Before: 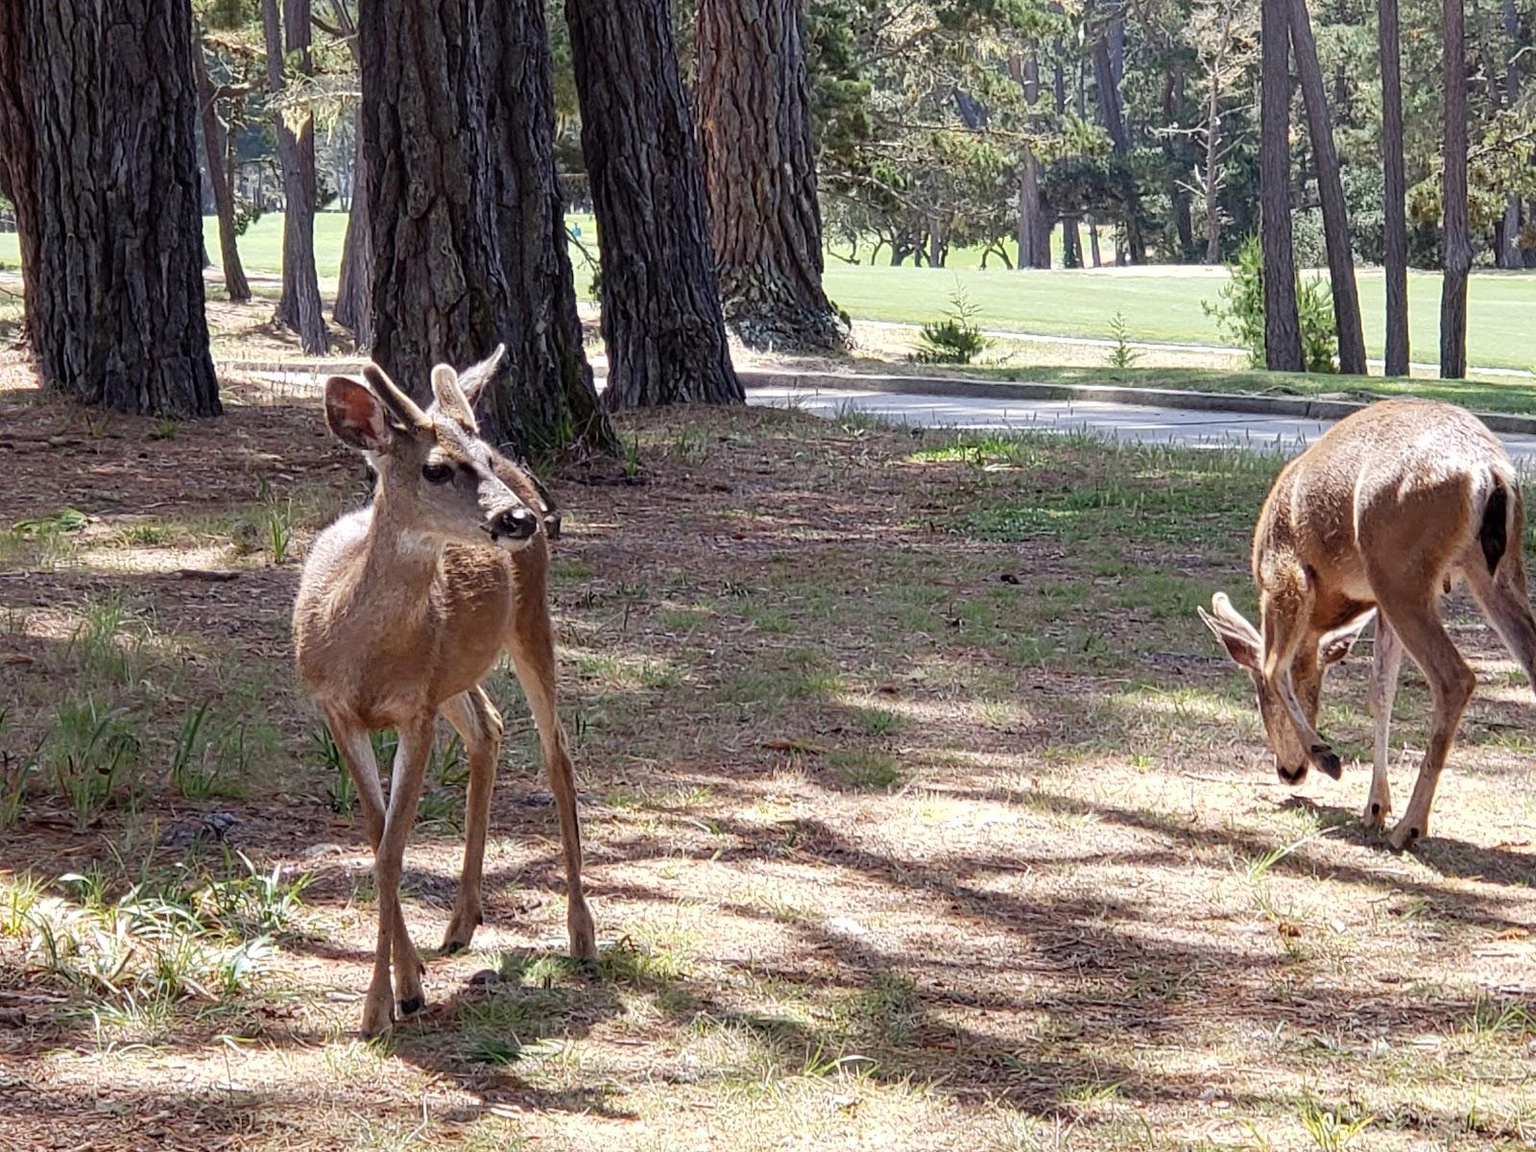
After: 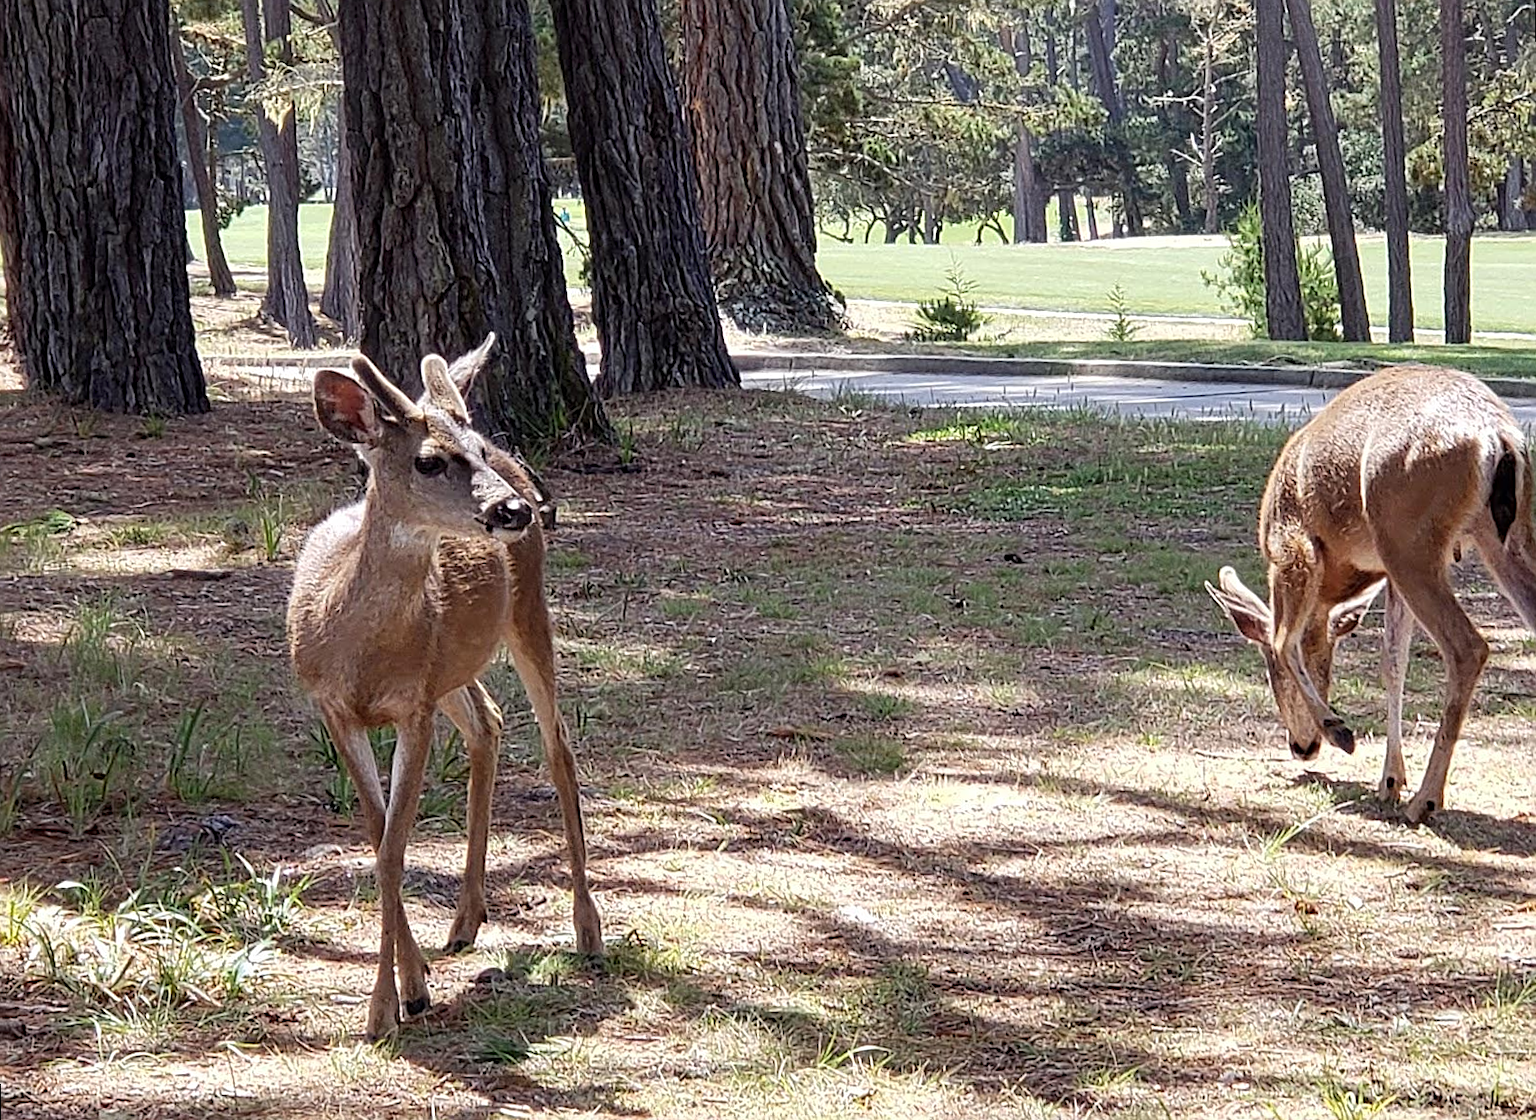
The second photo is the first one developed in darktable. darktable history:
crop and rotate: left 0.126%
sharpen: on, module defaults
rotate and perspective: rotation -1.42°, crop left 0.016, crop right 0.984, crop top 0.035, crop bottom 0.965
